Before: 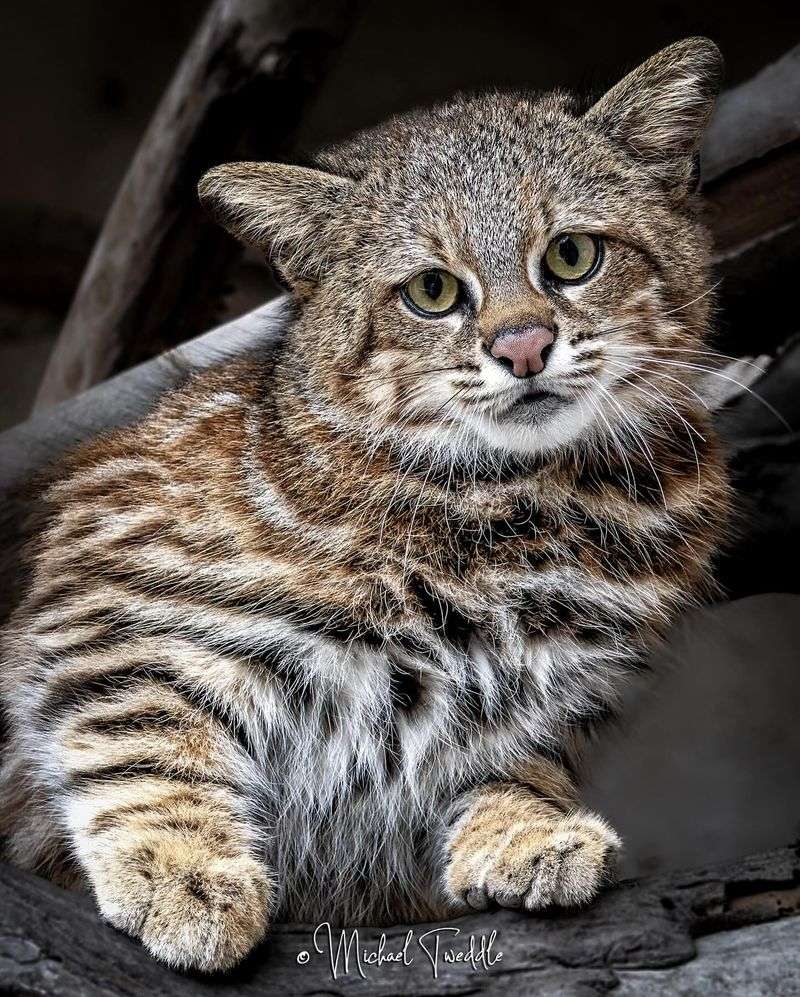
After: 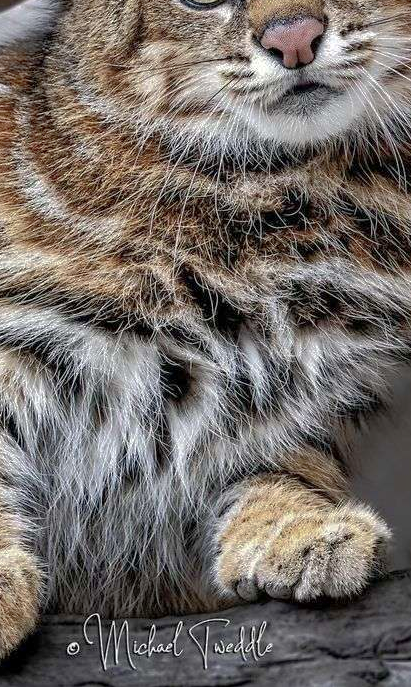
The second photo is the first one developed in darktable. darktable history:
shadows and highlights: highlights -59.69
crop and rotate: left 28.786%, top 31.033%, right 19.835%
